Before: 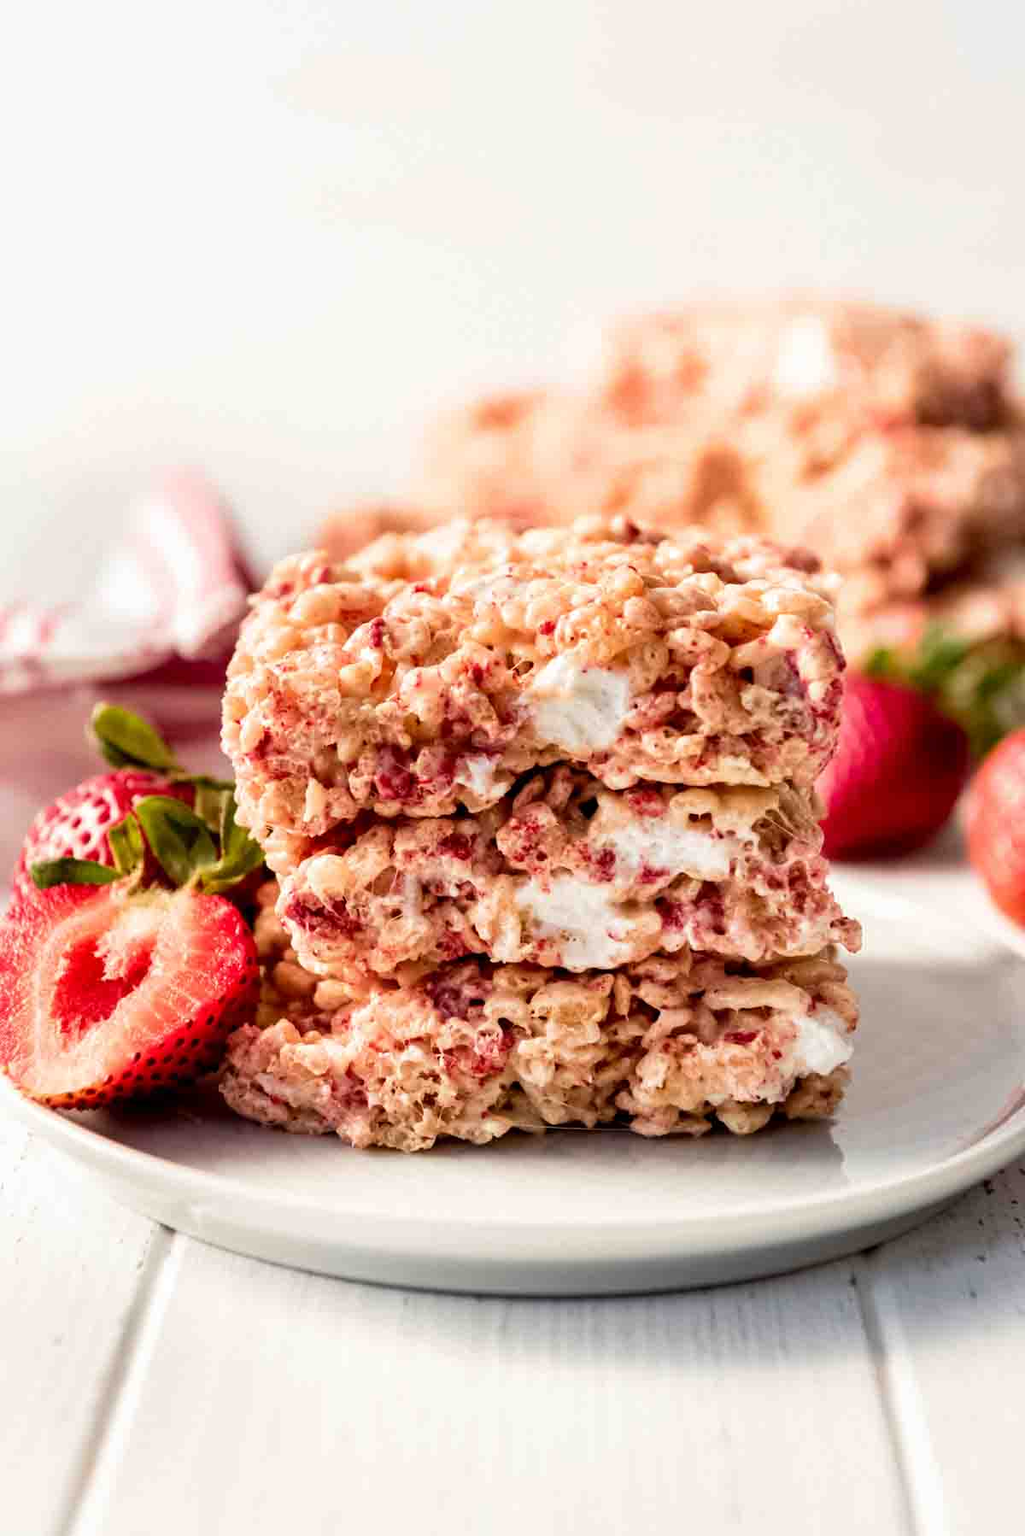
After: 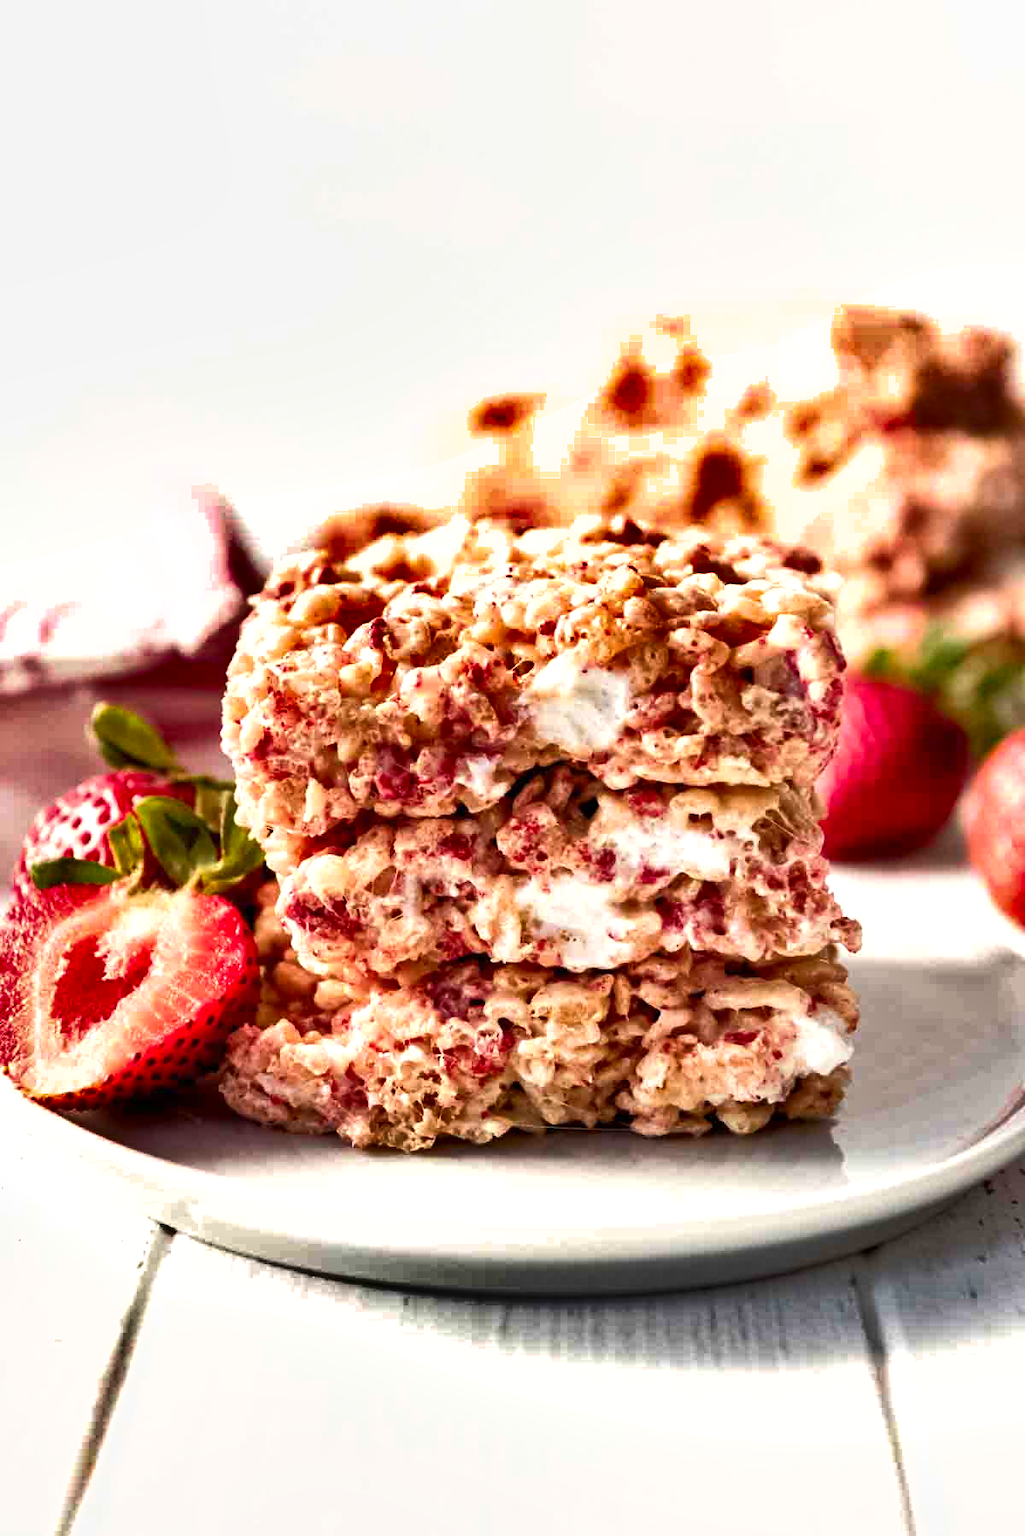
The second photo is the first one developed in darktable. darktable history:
shadows and highlights: white point adjustment 0.078, highlights -70.2, soften with gaussian
tone equalizer: -8 EV -0.401 EV, -7 EV -0.396 EV, -6 EV -0.307 EV, -5 EV -0.191 EV, -3 EV 0.194 EV, -2 EV 0.336 EV, -1 EV 0.396 EV, +0 EV 0.425 EV, smoothing diameter 24.98%, edges refinement/feathering 6.91, preserve details guided filter
